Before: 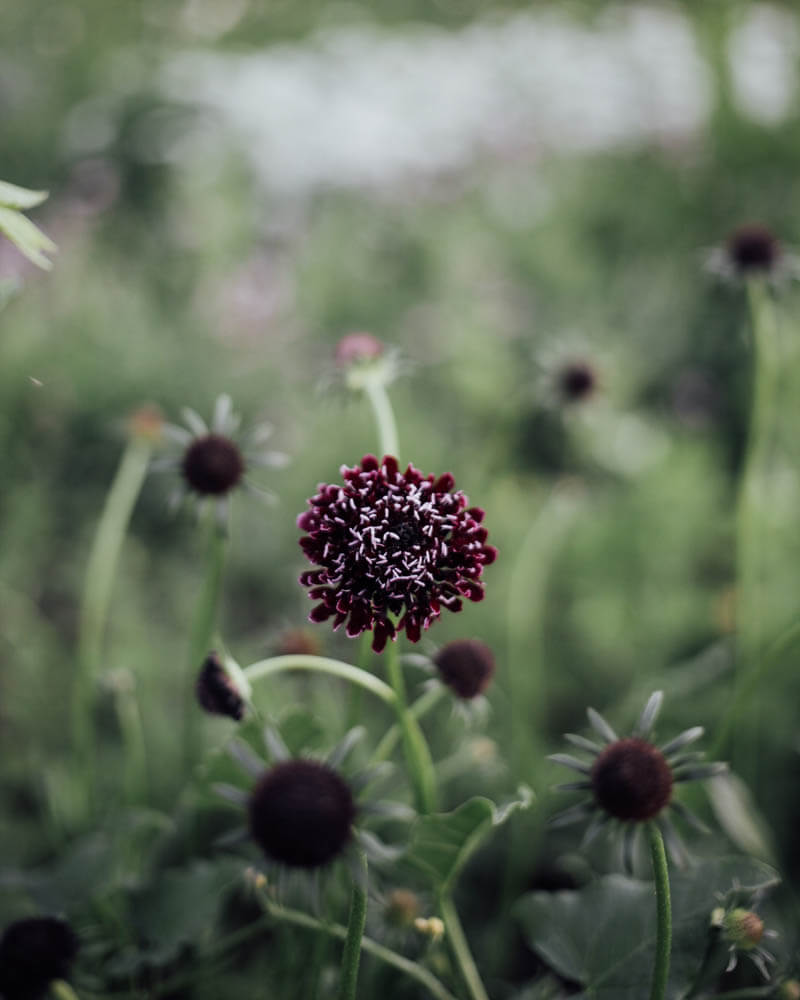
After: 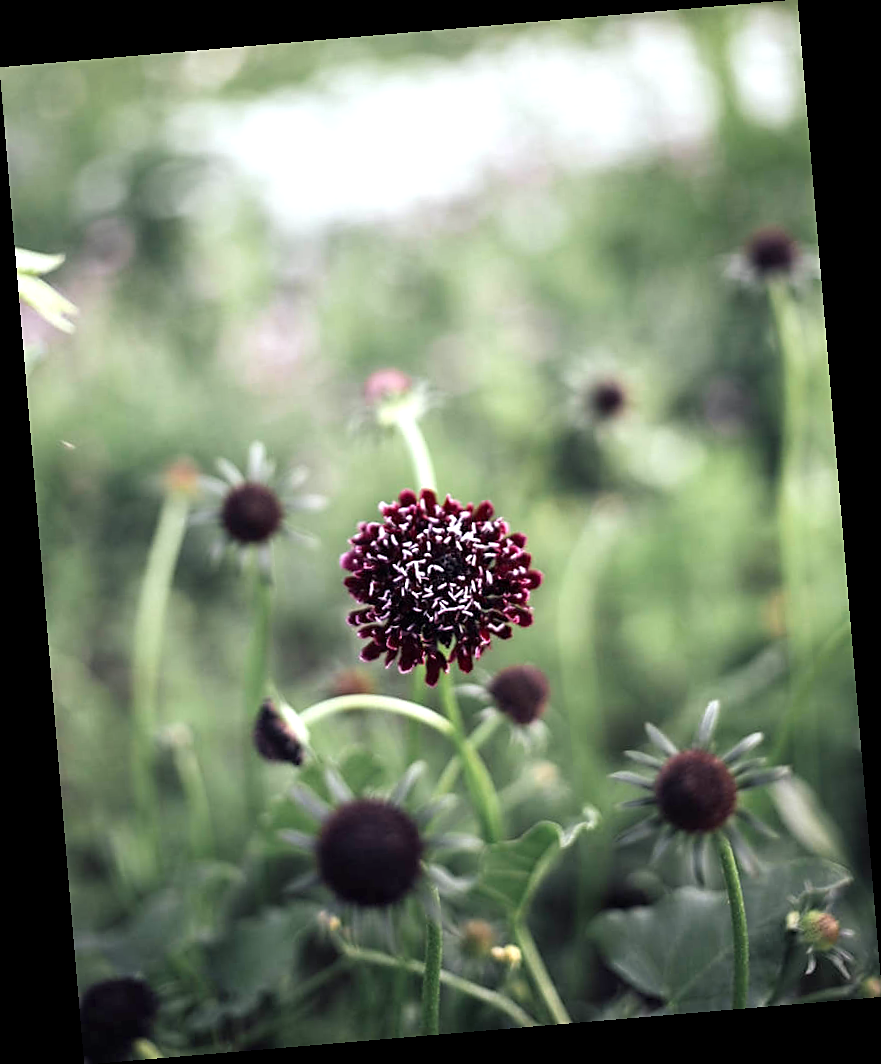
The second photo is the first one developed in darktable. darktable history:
exposure: exposure 1 EV, compensate highlight preservation false
rotate and perspective: rotation -4.86°, automatic cropping off
sharpen: radius 1.864, amount 0.398, threshold 1.271
